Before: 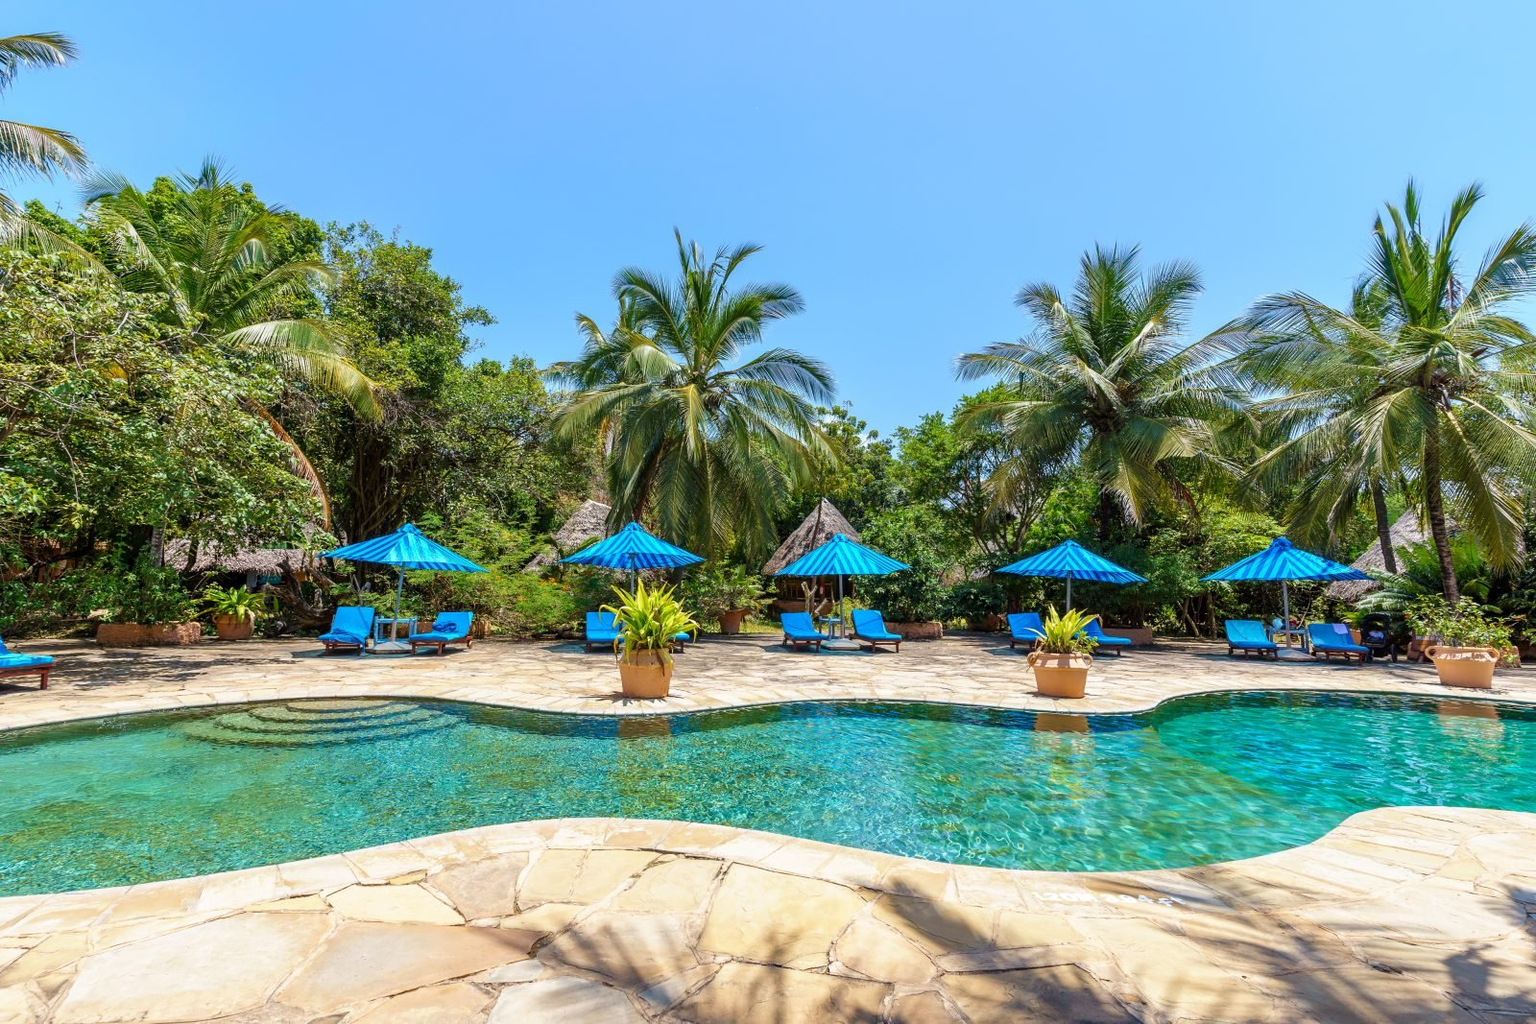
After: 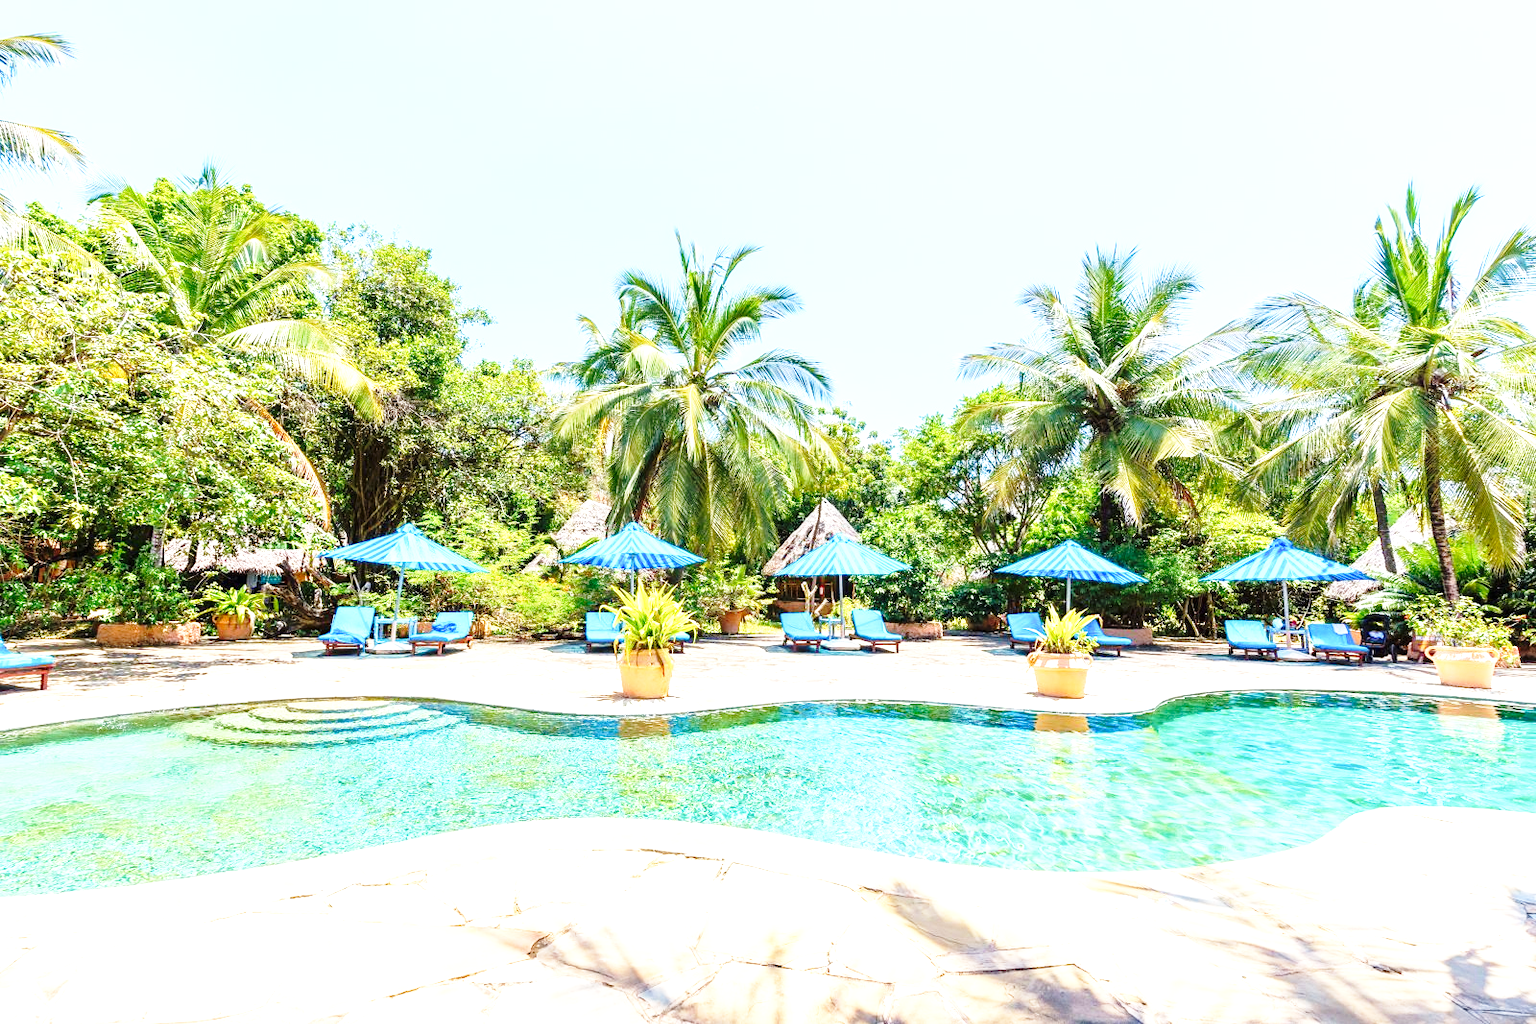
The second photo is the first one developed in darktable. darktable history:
exposure: black level correction 0, exposure 1.35 EV, compensate exposure bias true, compensate highlight preservation false
base curve: curves: ch0 [(0, 0) (0.028, 0.03) (0.121, 0.232) (0.46, 0.748) (0.859, 0.968) (1, 1)], preserve colors none
